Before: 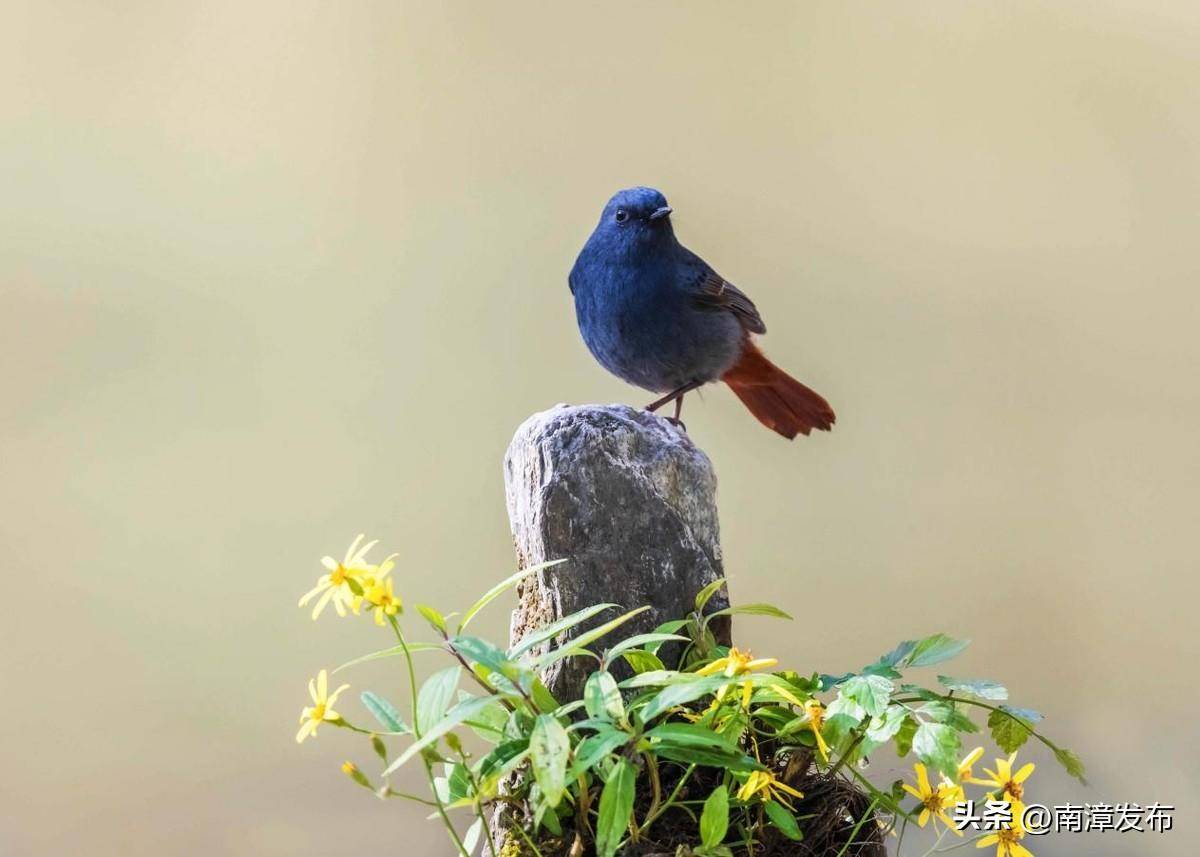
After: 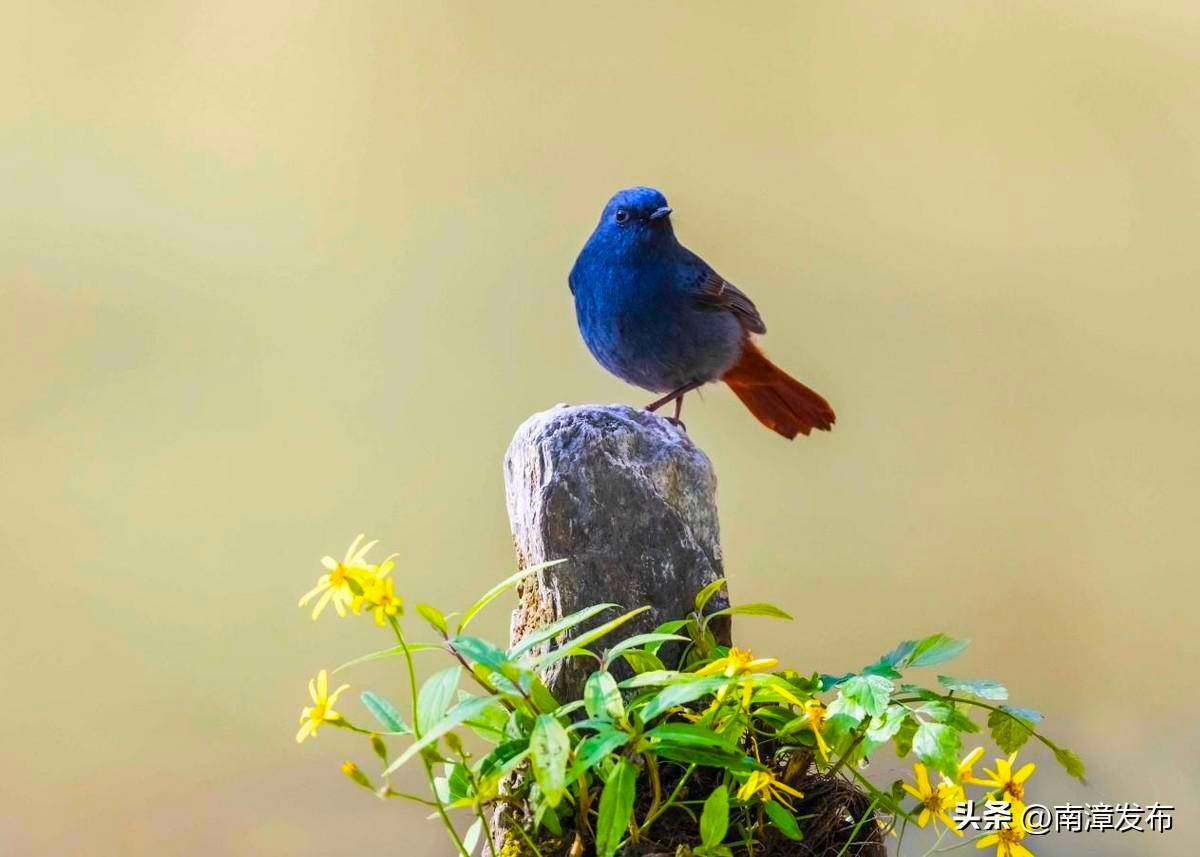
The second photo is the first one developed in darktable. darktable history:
color balance rgb: perceptual saturation grading › global saturation 25.297%, global vibrance 44.562%
